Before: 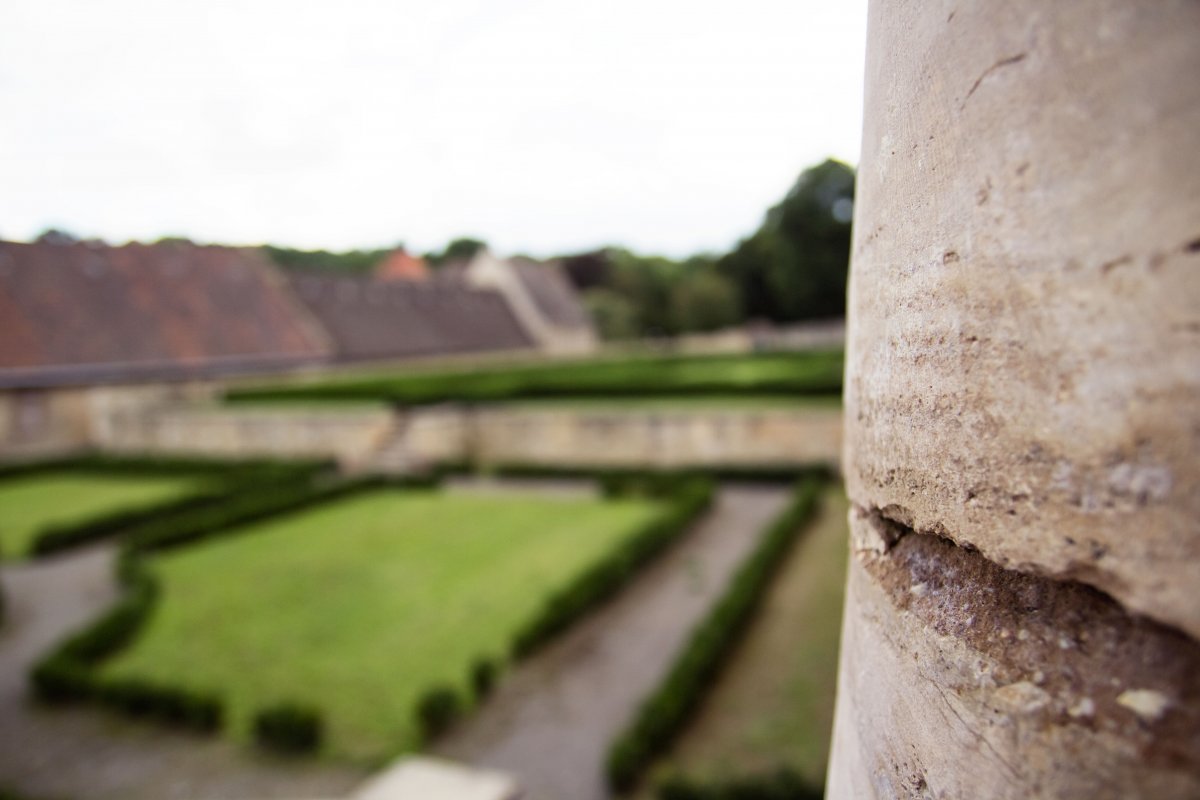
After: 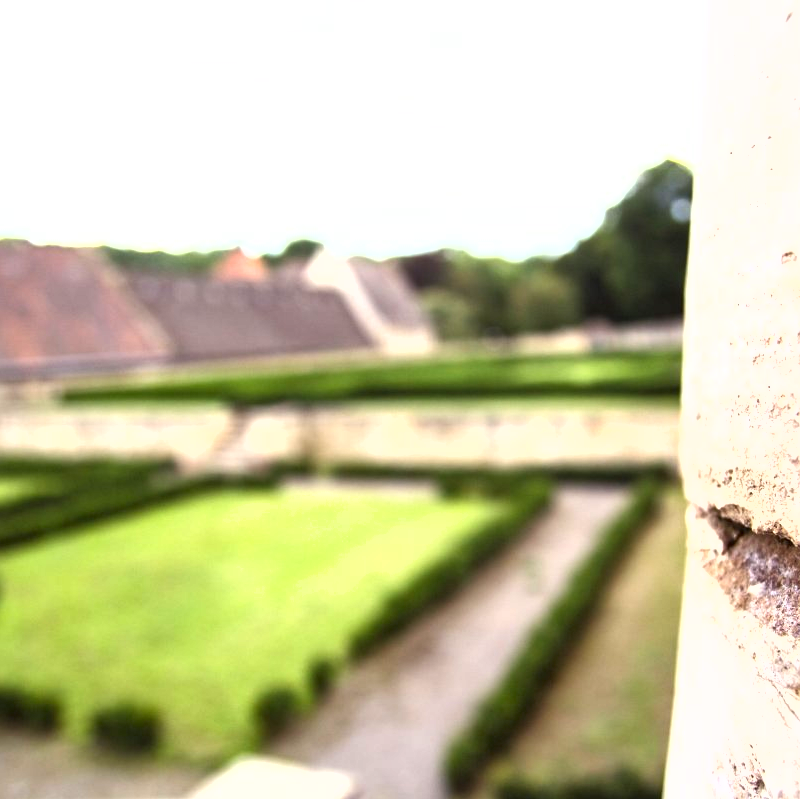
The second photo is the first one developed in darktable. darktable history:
crop and rotate: left 13.537%, right 19.796%
shadows and highlights: shadows 29.61, highlights -30.47, low approximation 0.01, soften with gaussian
exposure: black level correction 0, exposure 1.45 EV, compensate exposure bias true, compensate highlight preservation false
